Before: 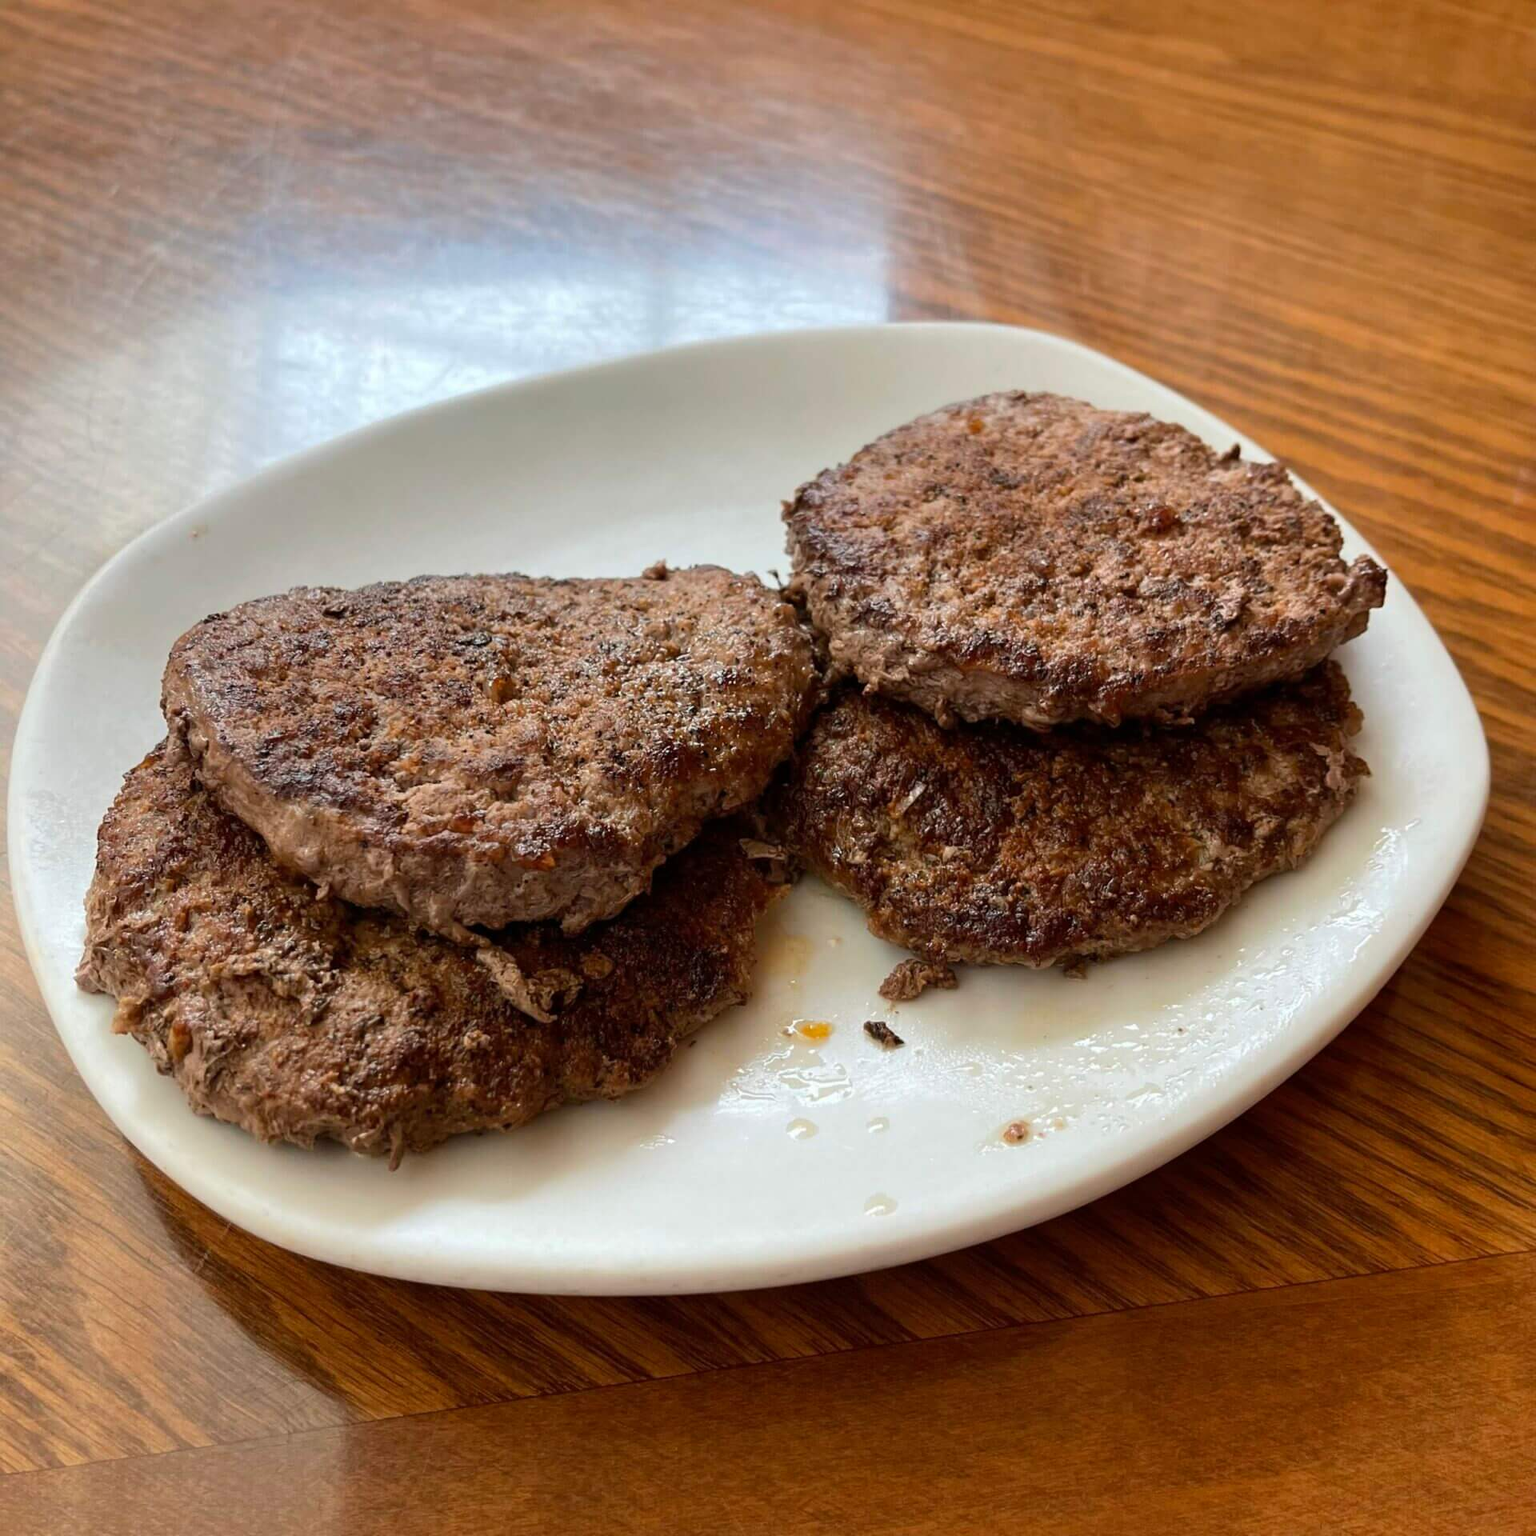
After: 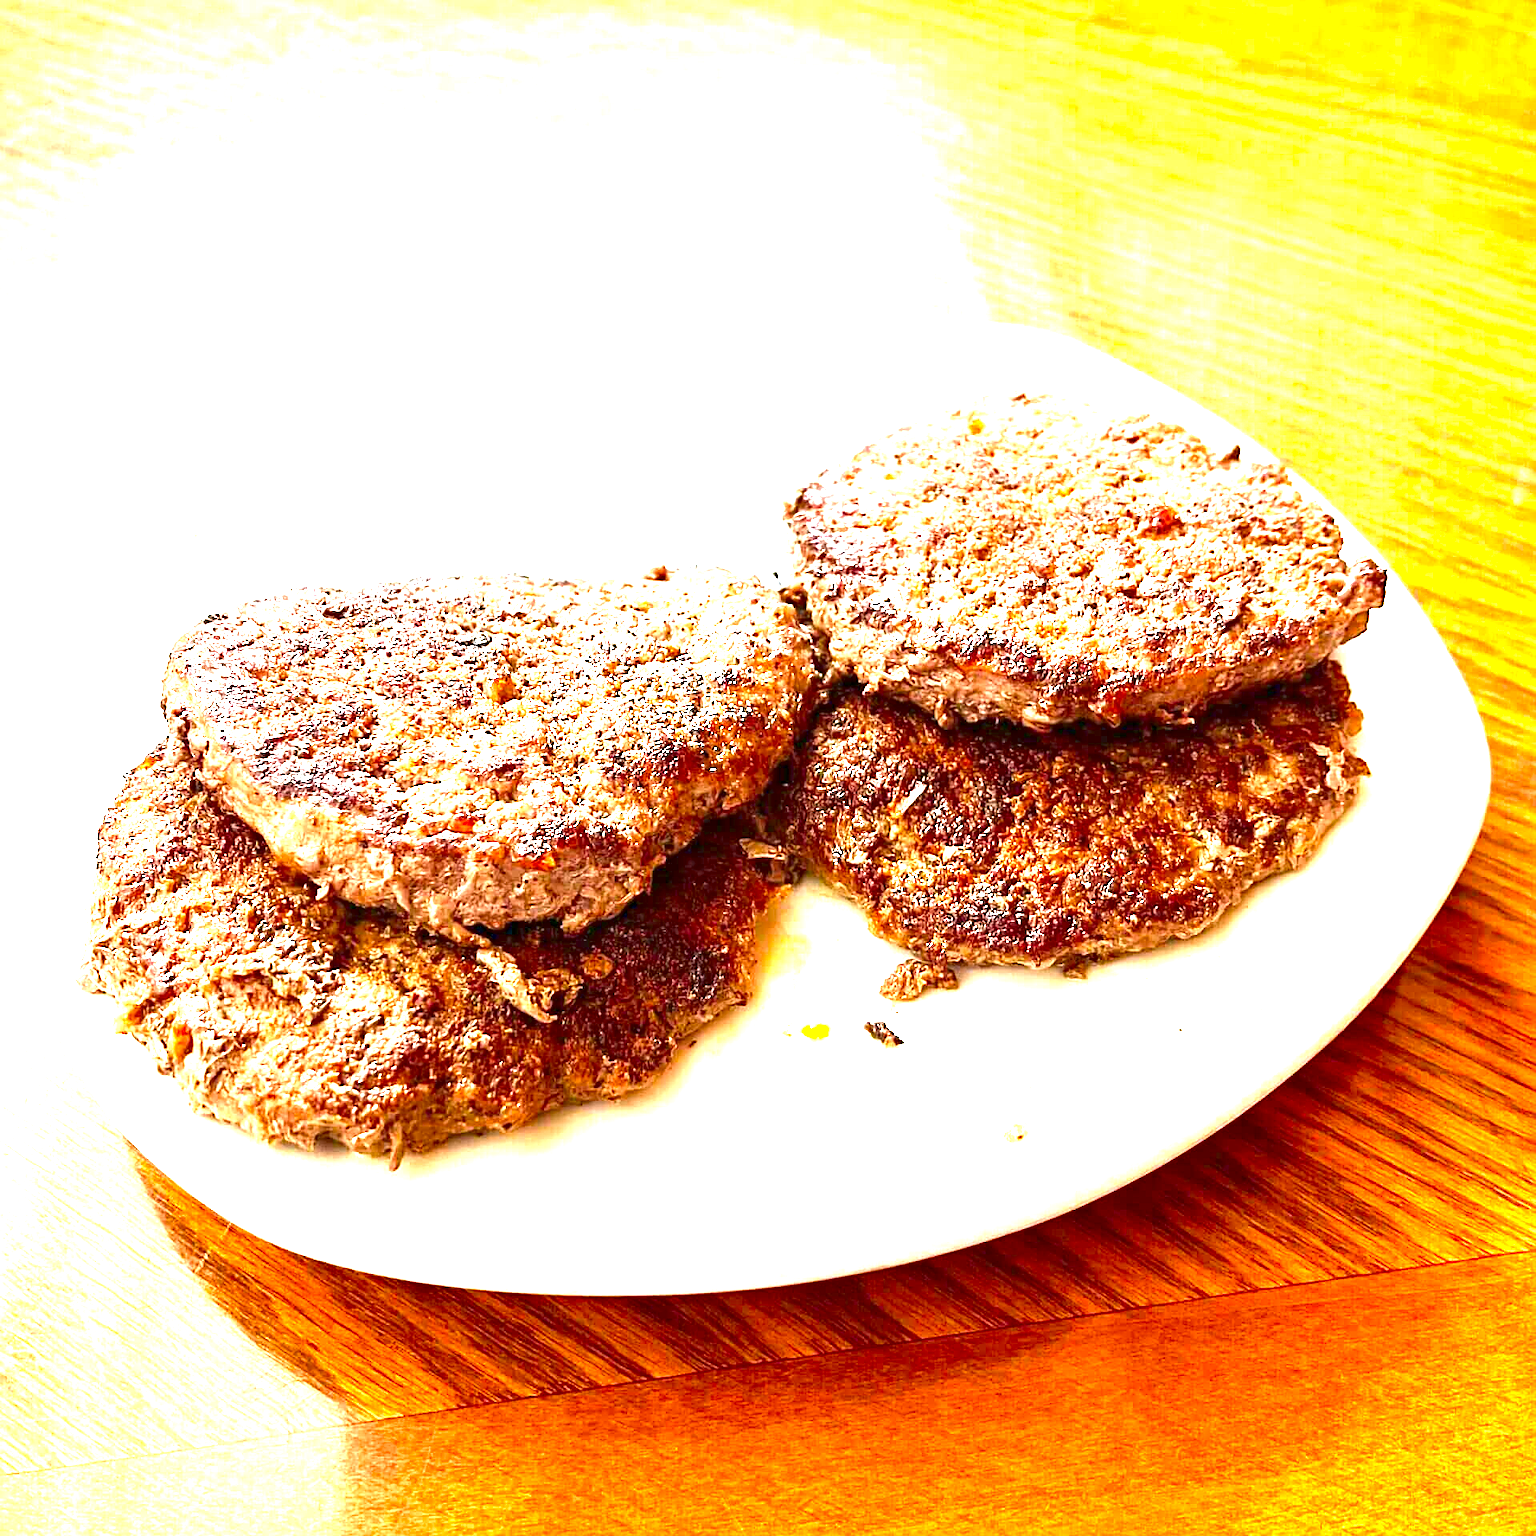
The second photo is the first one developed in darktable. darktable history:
exposure: exposure 3.097 EV, compensate highlight preservation false
haze removal: compatibility mode true
contrast brightness saturation: contrast 0.067, brightness -0.129, saturation 0.063
sharpen: on, module defaults
